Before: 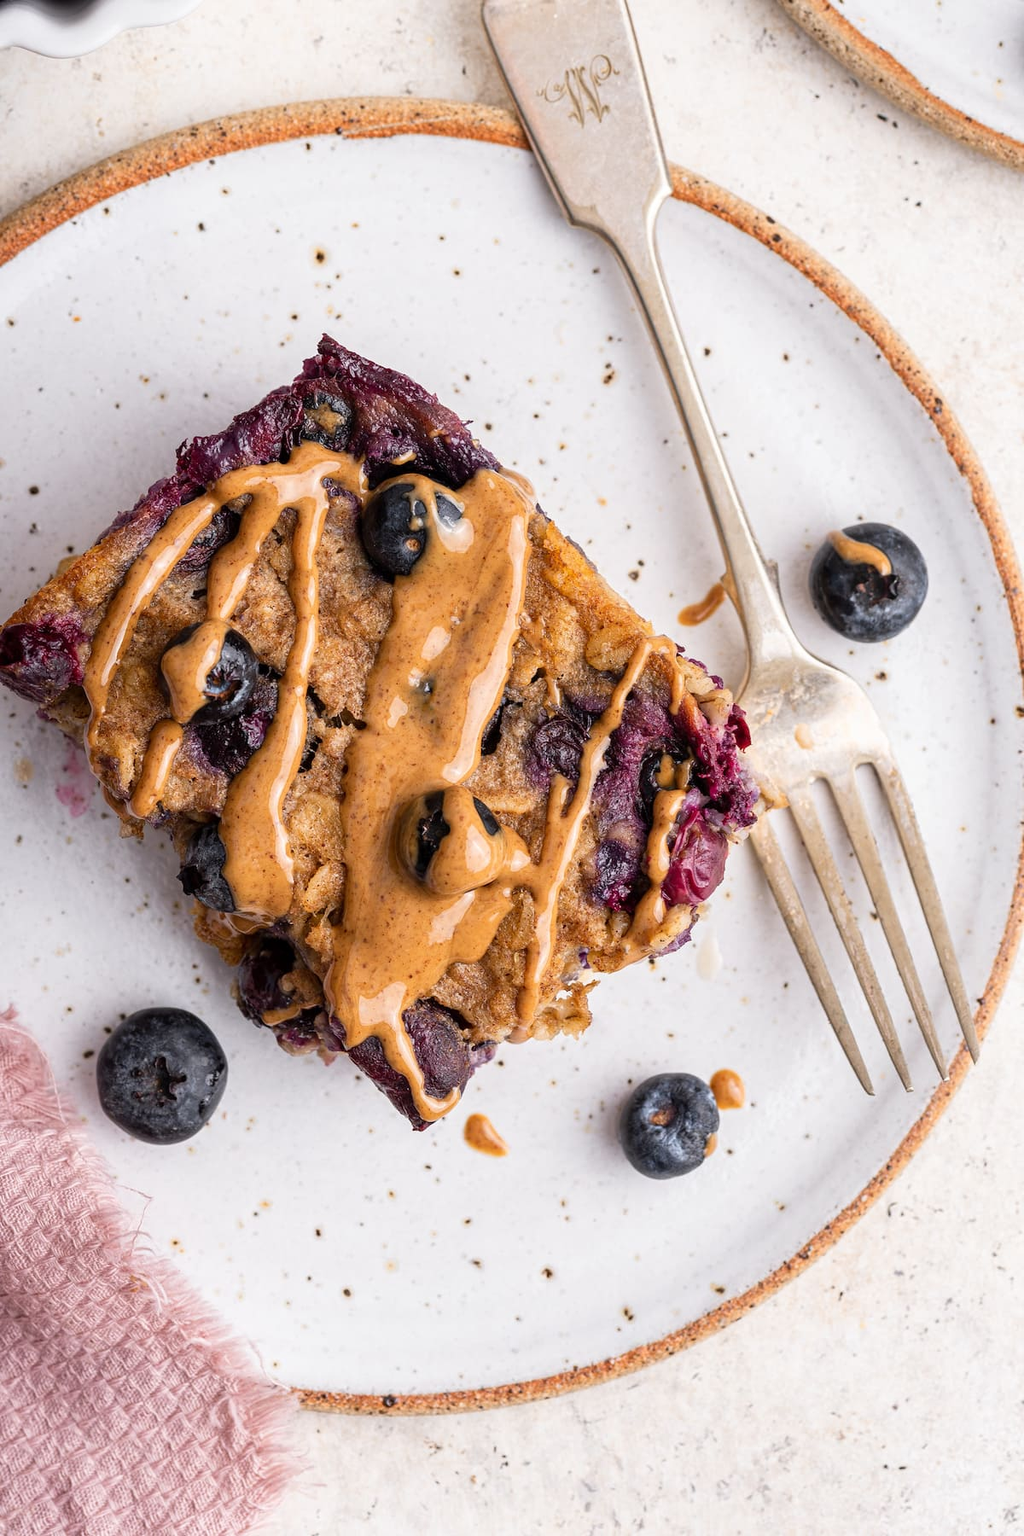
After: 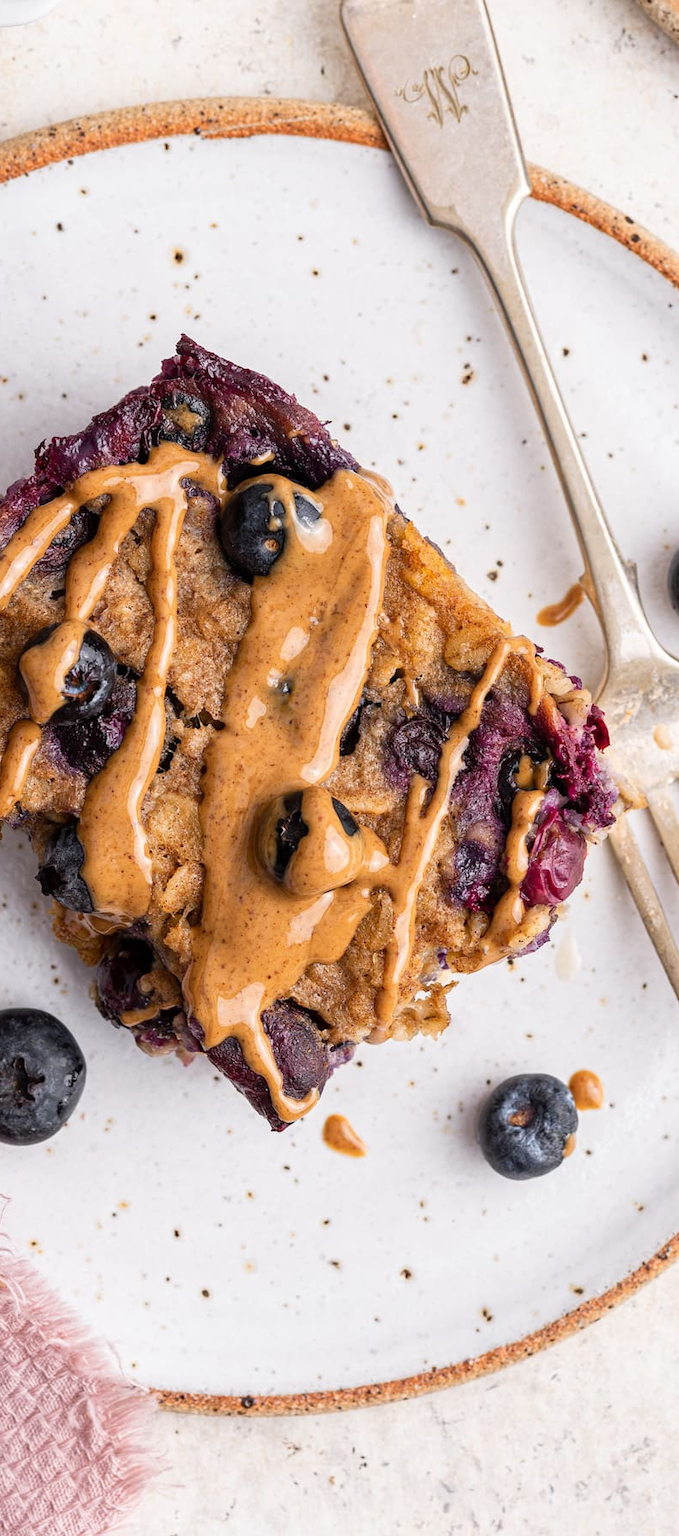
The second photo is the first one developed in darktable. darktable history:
crop and rotate: left 13.847%, right 19.77%
